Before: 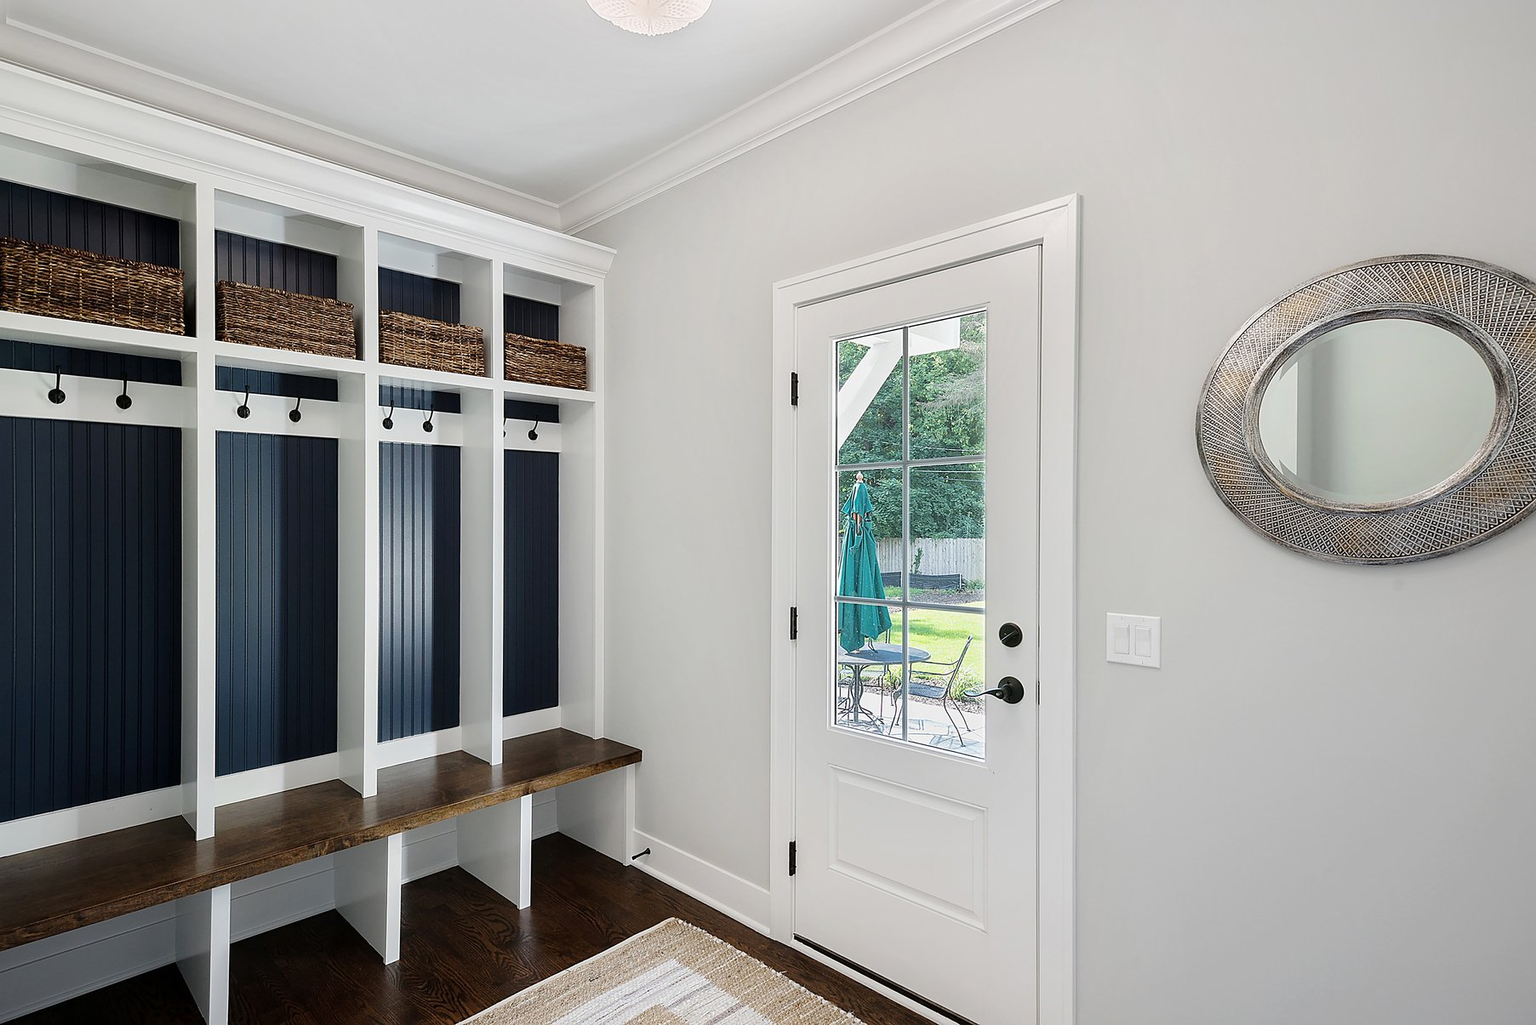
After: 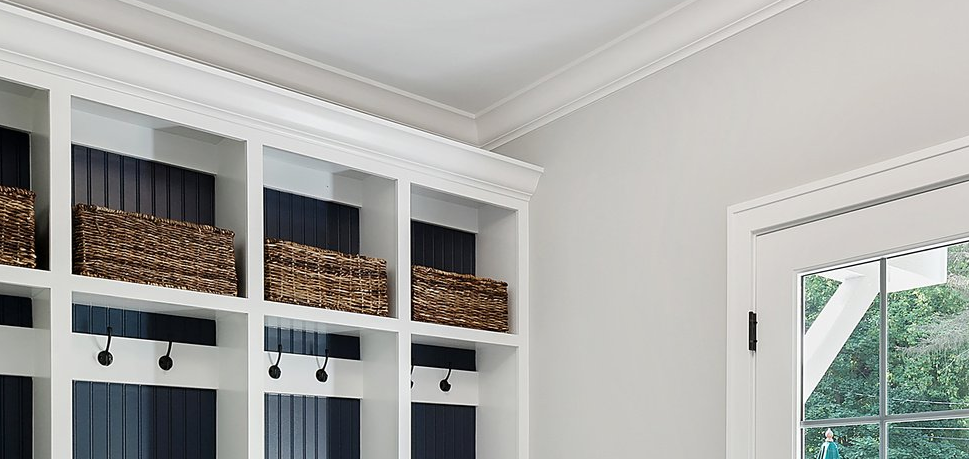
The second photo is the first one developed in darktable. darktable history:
crop: left 10.068%, top 10.48%, right 36.24%, bottom 51.362%
